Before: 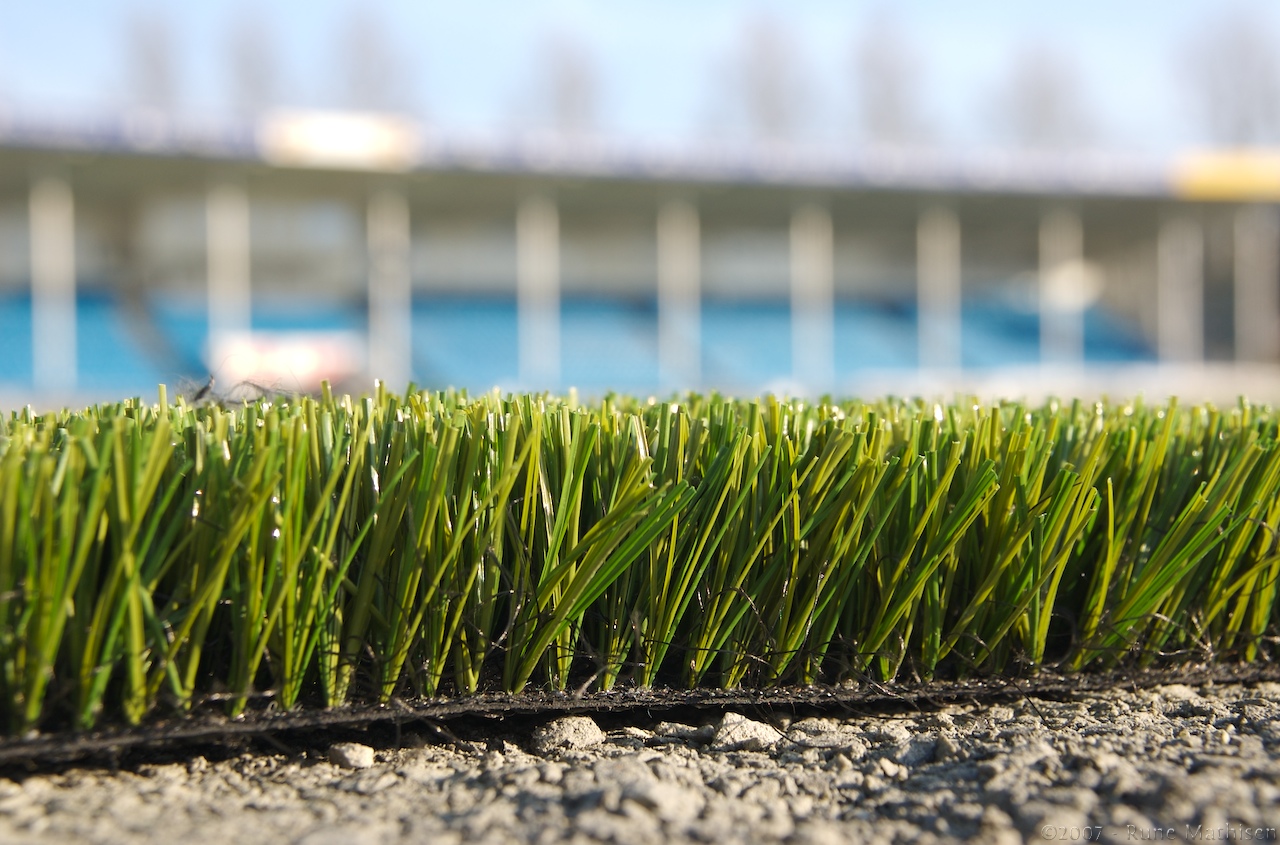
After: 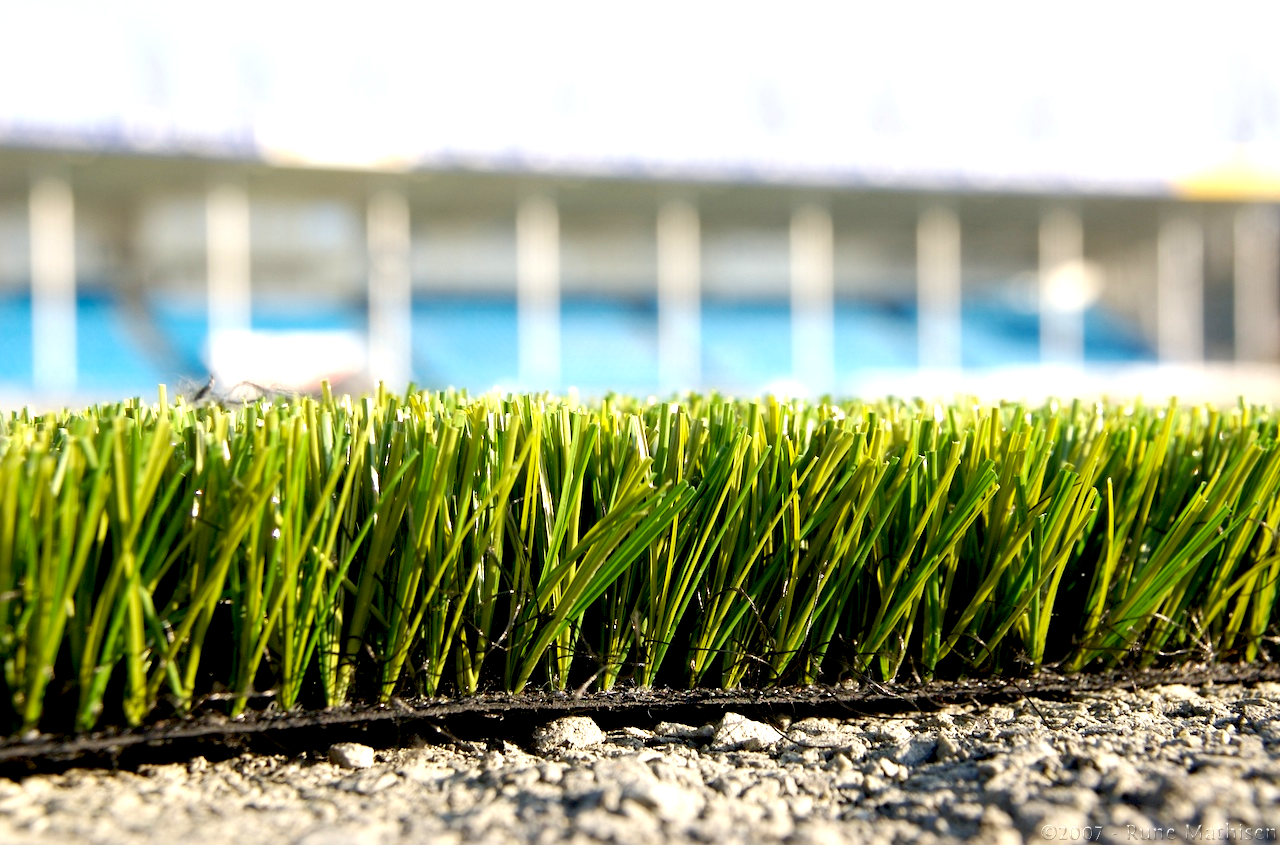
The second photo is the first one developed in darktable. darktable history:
exposure: black level correction 0.012, exposure 0.701 EV, compensate exposure bias true, compensate highlight preservation false
